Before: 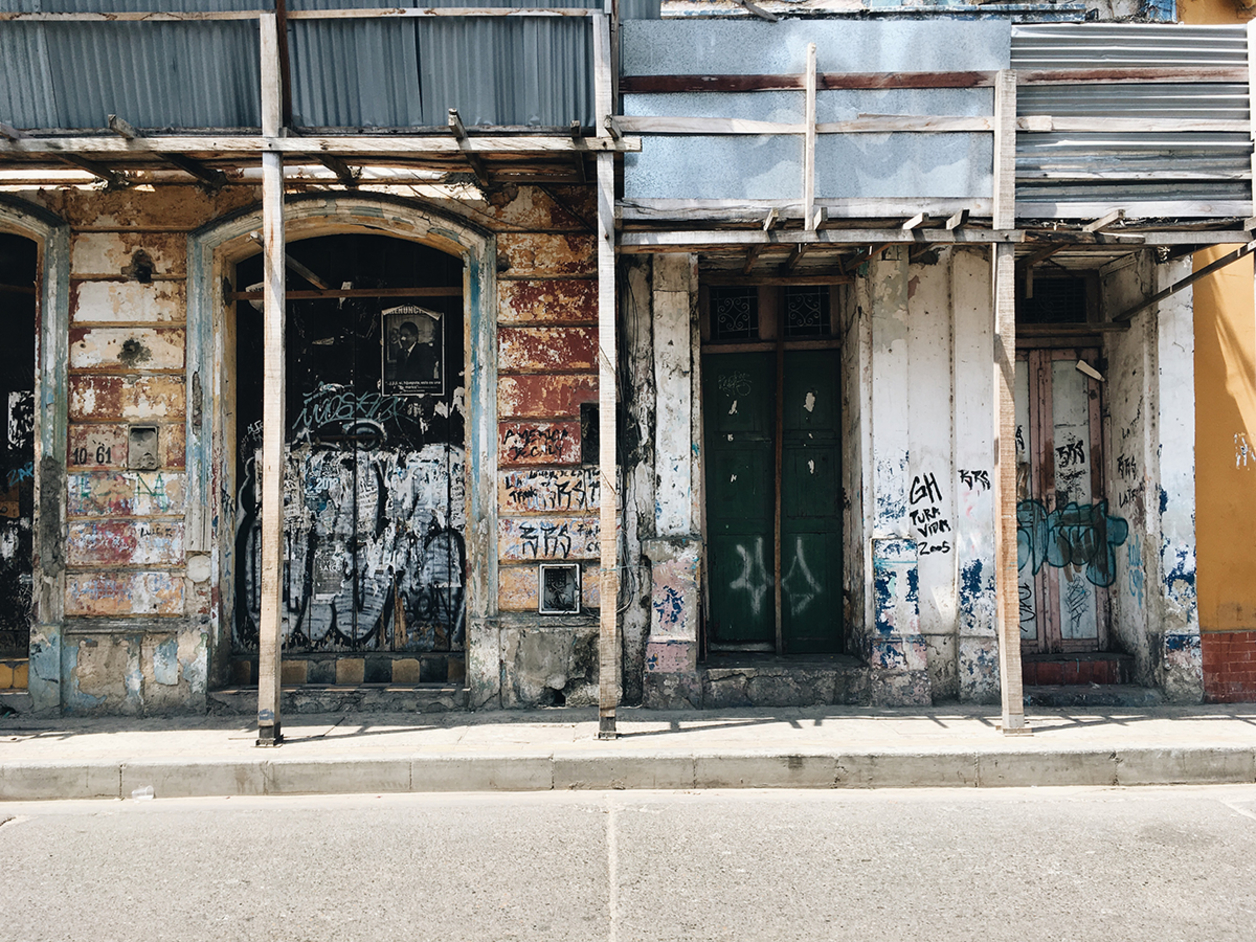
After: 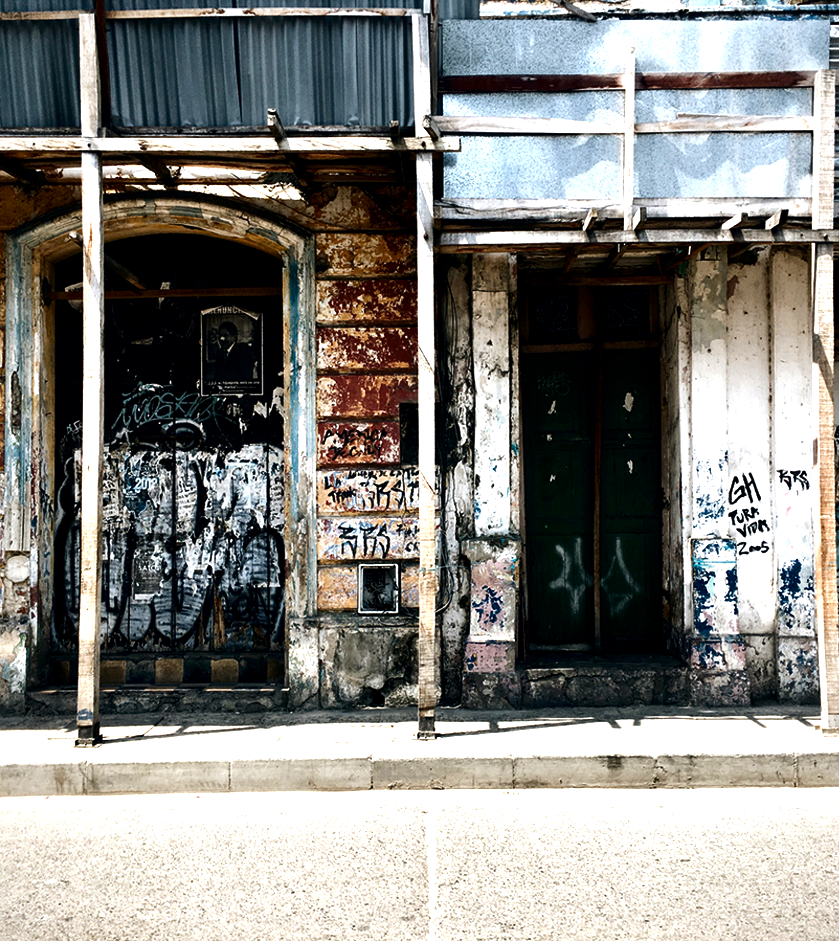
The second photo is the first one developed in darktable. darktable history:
local contrast: highlights 104%, shadows 101%, detail 120%, midtone range 0.2
vignetting: fall-off start 99.54%, fall-off radius 65.35%, saturation 0.381, automatic ratio true
crop and rotate: left 14.481%, right 18.677%
exposure: exposure 0.03 EV, compensate exposure bias true, compensate highlight preservation false
tone equalizer: -8 EV -0.724 EV, -7 EV -0.706 EV, -6 EV -0.638 EV, -5 EV -0.422 EV, -3 EV 0.403 EV, -2 EV 0.6 EV, -1 EV 0.685 EV, +0 EV 0.749 EV, edges refinement/feathering 500, mask exposure compensation -1.57 EV, preserve details no
color correction: highlights b* -0.012, saturation 0.993
contrast brightness saturation: brightness -0.249, saturation 0.2
